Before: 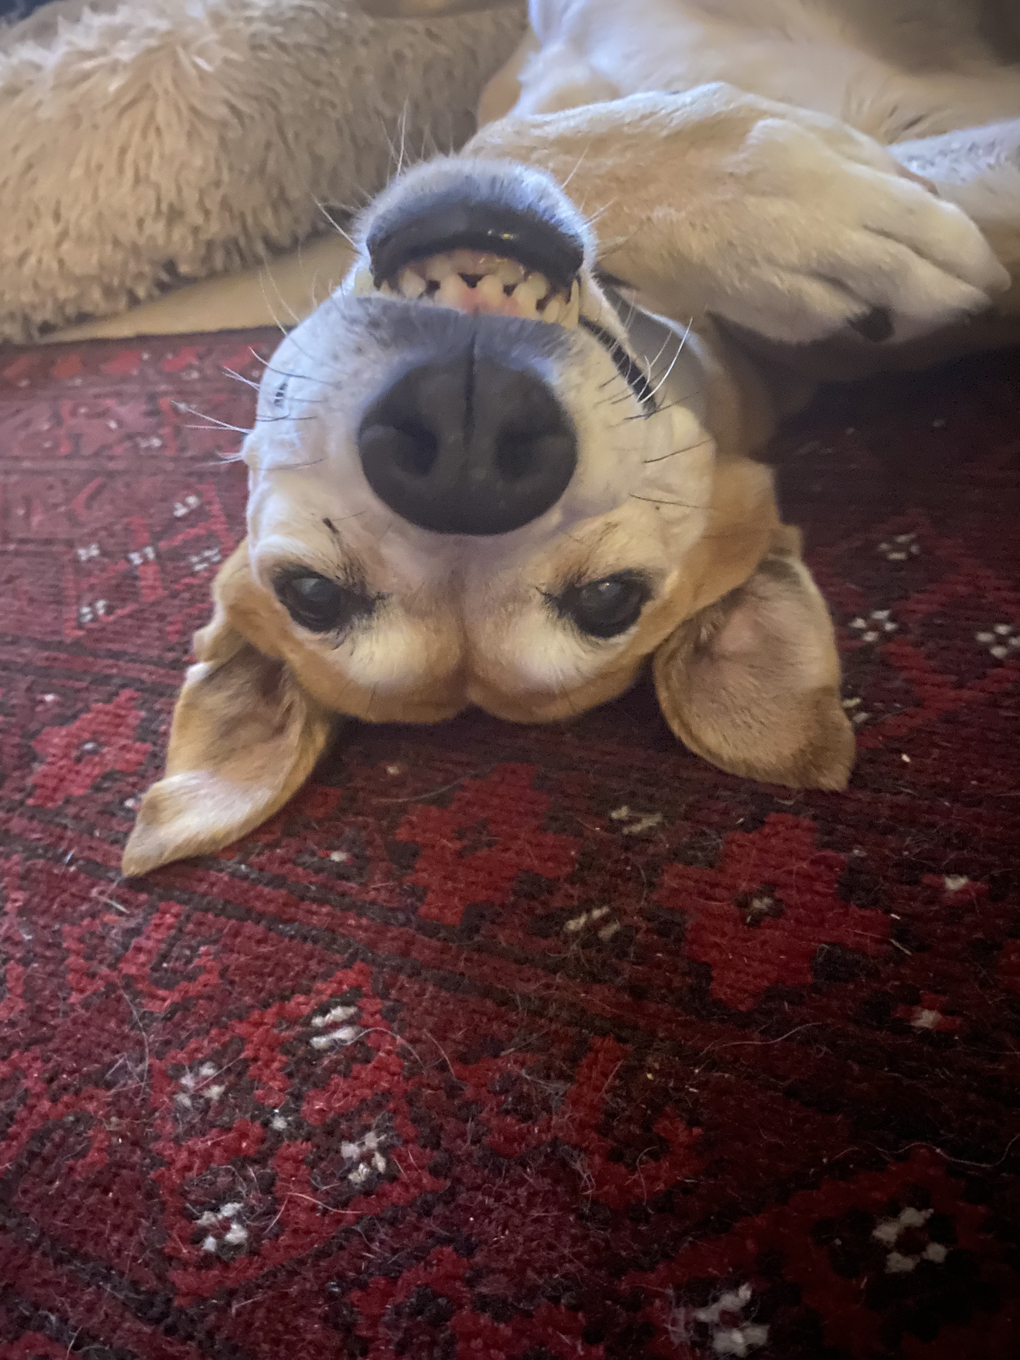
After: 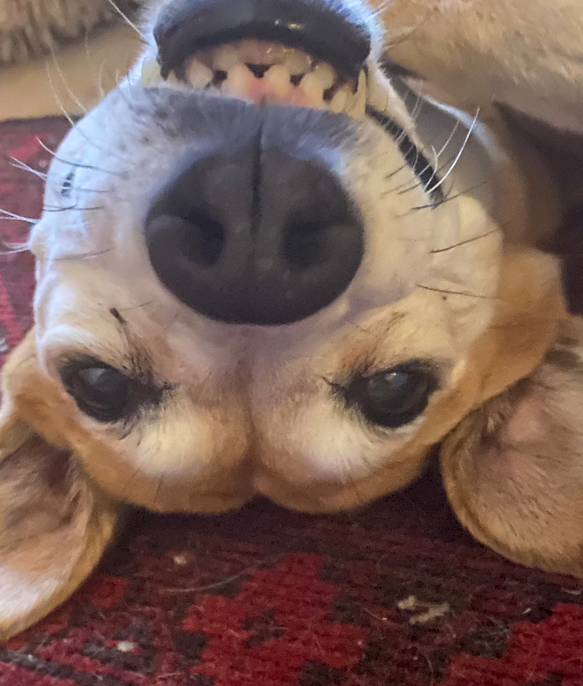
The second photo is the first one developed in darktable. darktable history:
local contrast: mode bilateral grid, contrast 20, coarseness 50, detail 120%, midtone range 0.2
exposure: compensate highlight preservation false
crop: left 20.932%, top 15.471%, right 21.848%, bottom 34.081%
